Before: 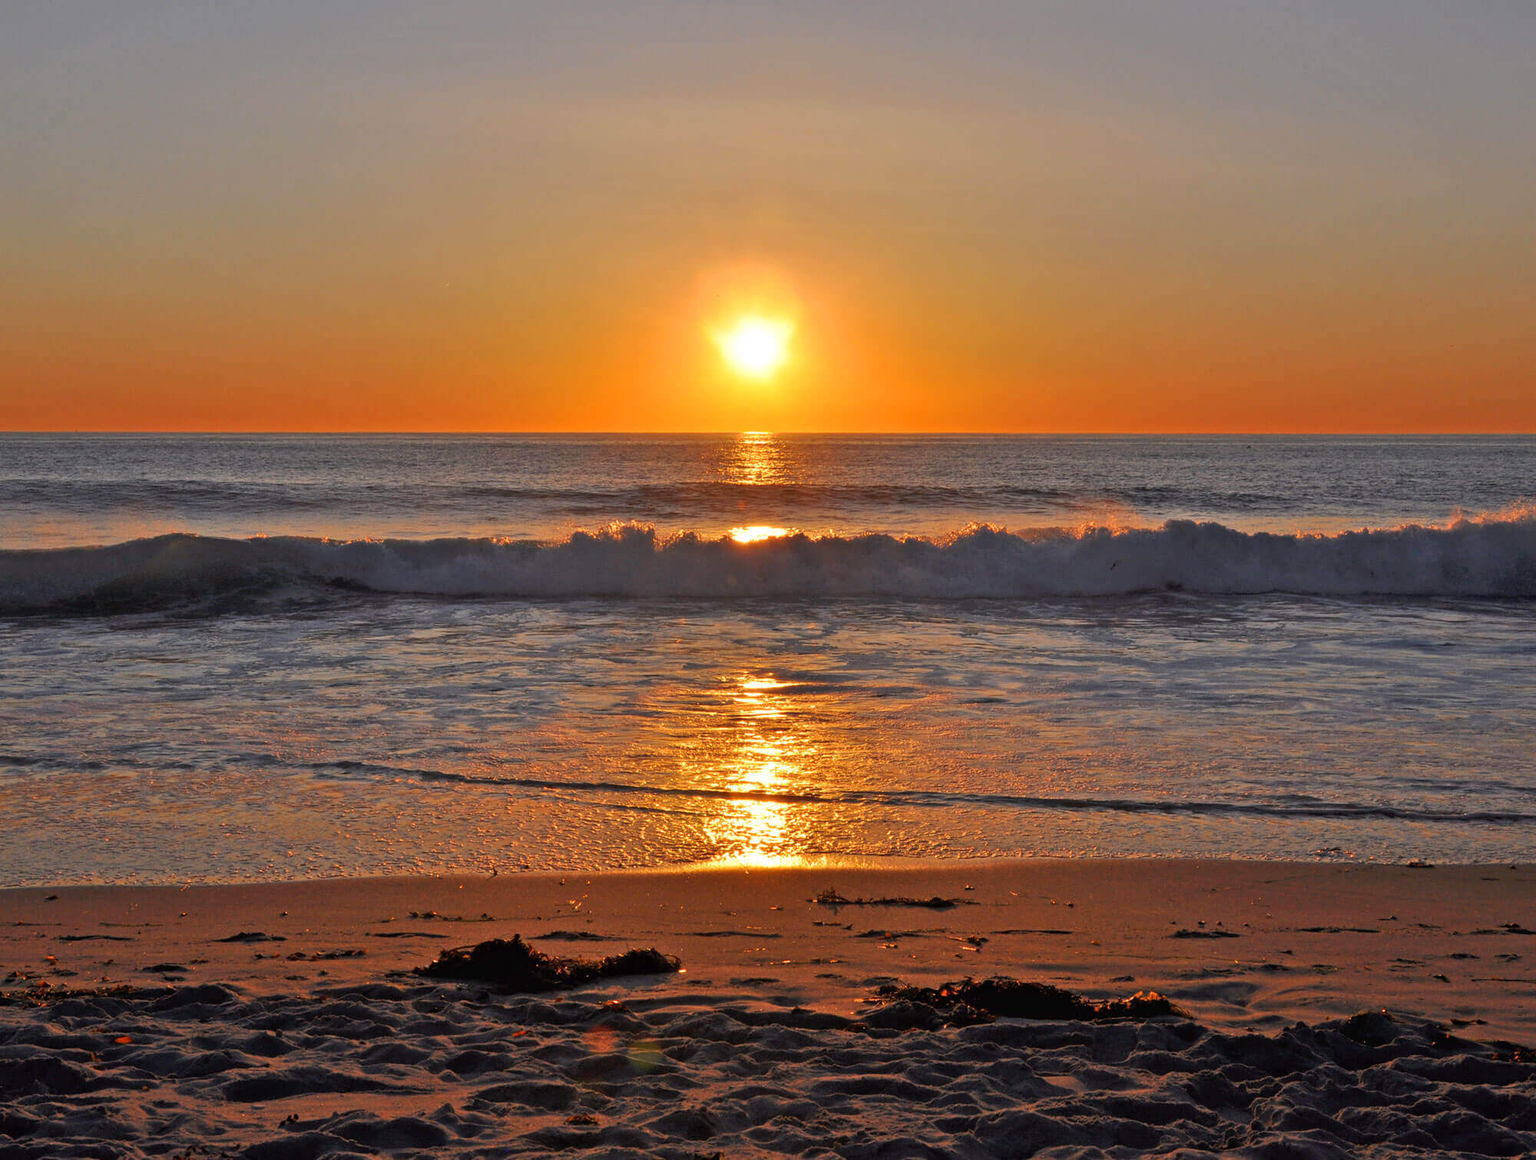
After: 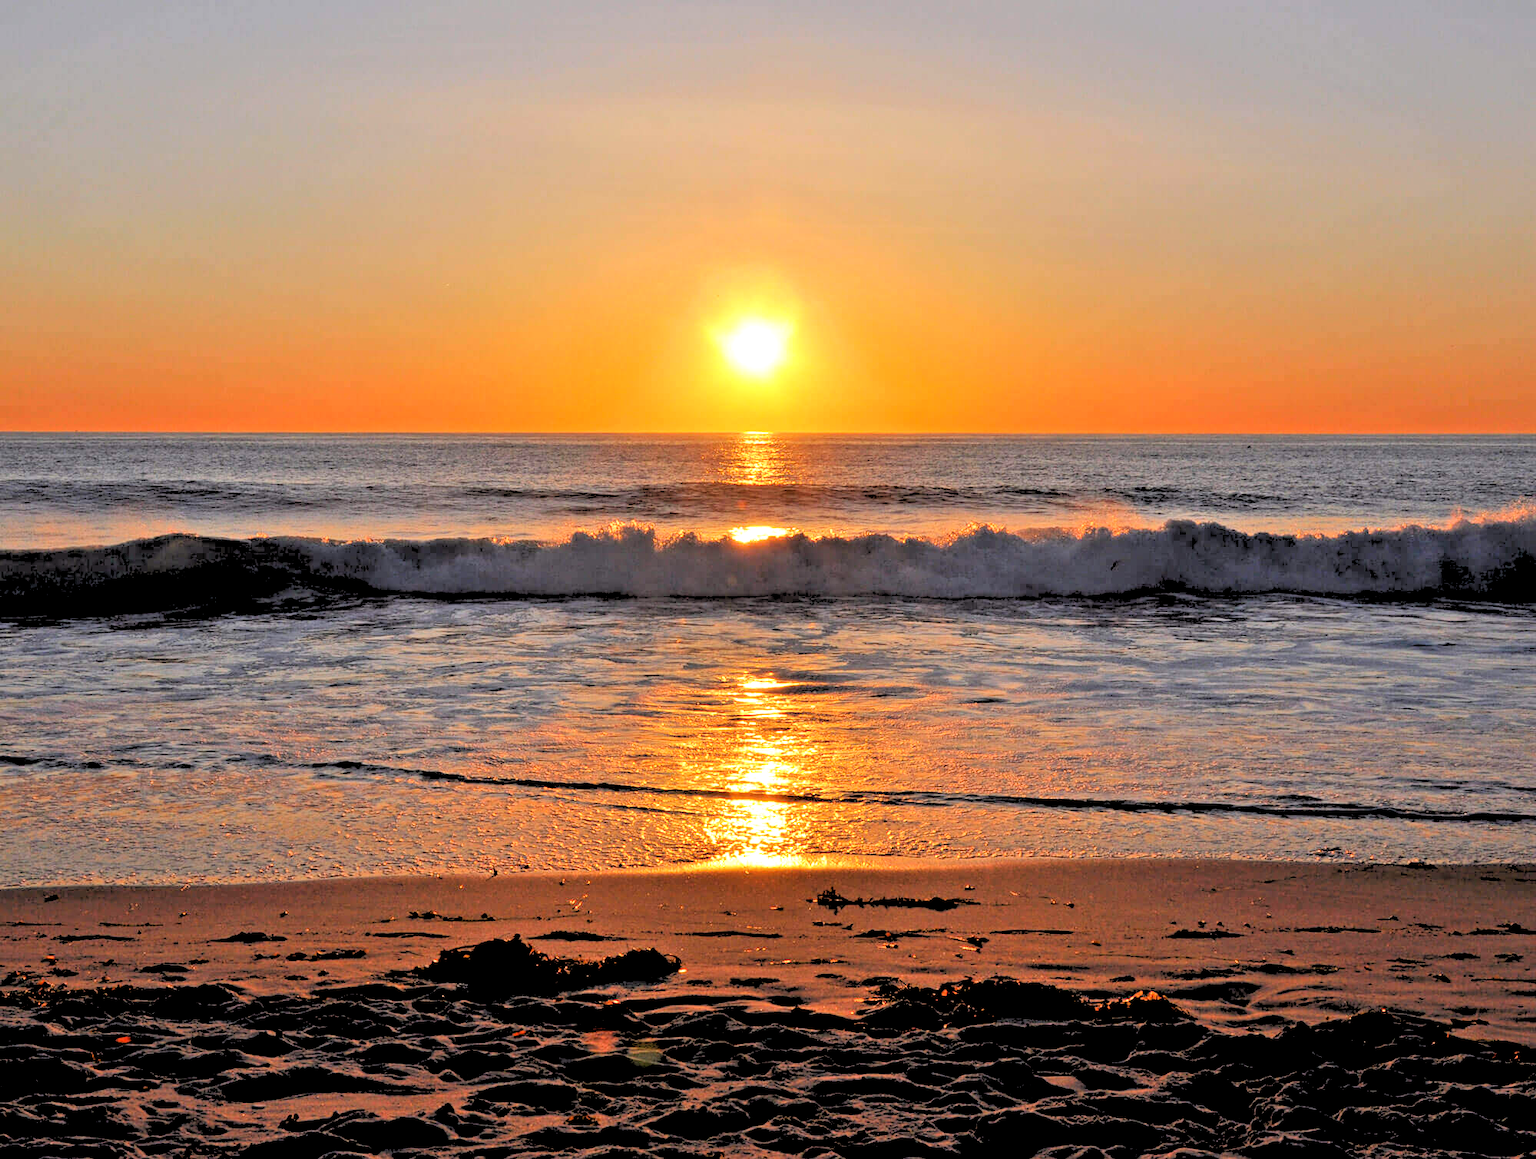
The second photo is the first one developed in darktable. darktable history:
rgb levels: levels [[0.027, 0.429, 0.996], [0, 0.5, 1], [0, 0.5, 1]]
tone equalizer: -8 EV -0.417 EV, -7 EV -0.389 EV, -6 EV -0.333 EV, -5 EV -0.222 EV, -3 EV 0.222 EV, -2 EV 0.333 EV, -1 EV 0.389 EV, +0 EV 0.417 EV, edges refinement/feathering 500, mask exposure compensation -1.57 EV, preserve details no
